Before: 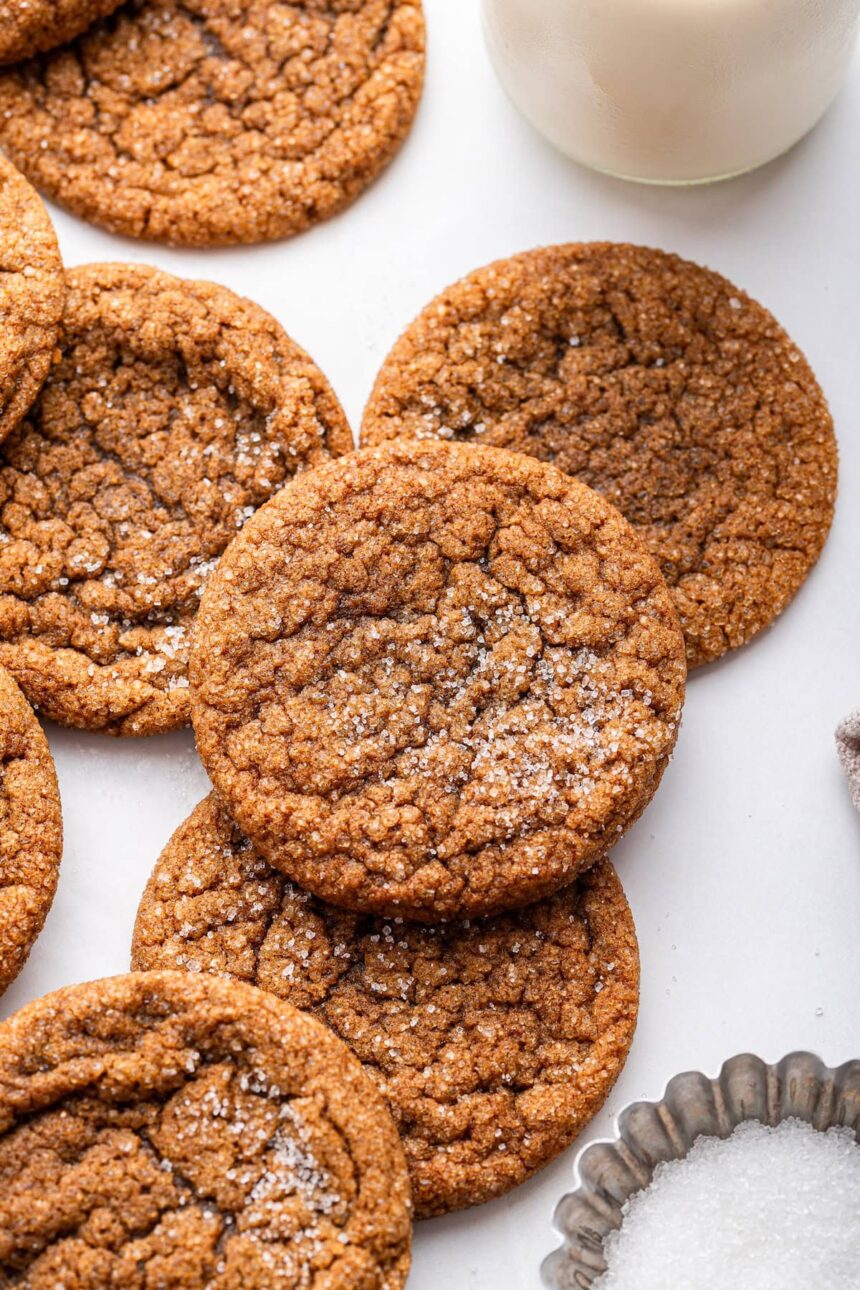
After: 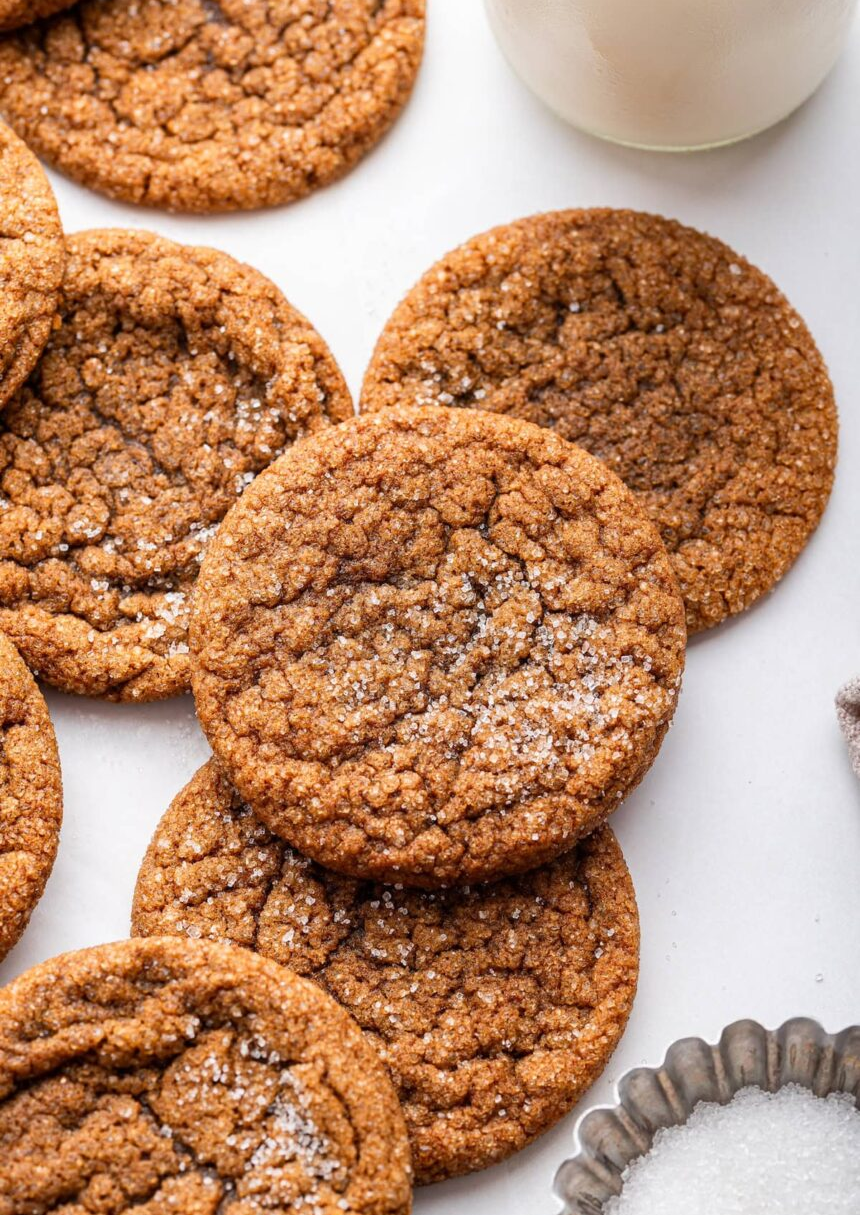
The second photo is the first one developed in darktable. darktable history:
crop and rotate: top 2.654%, bottom 3.155%
